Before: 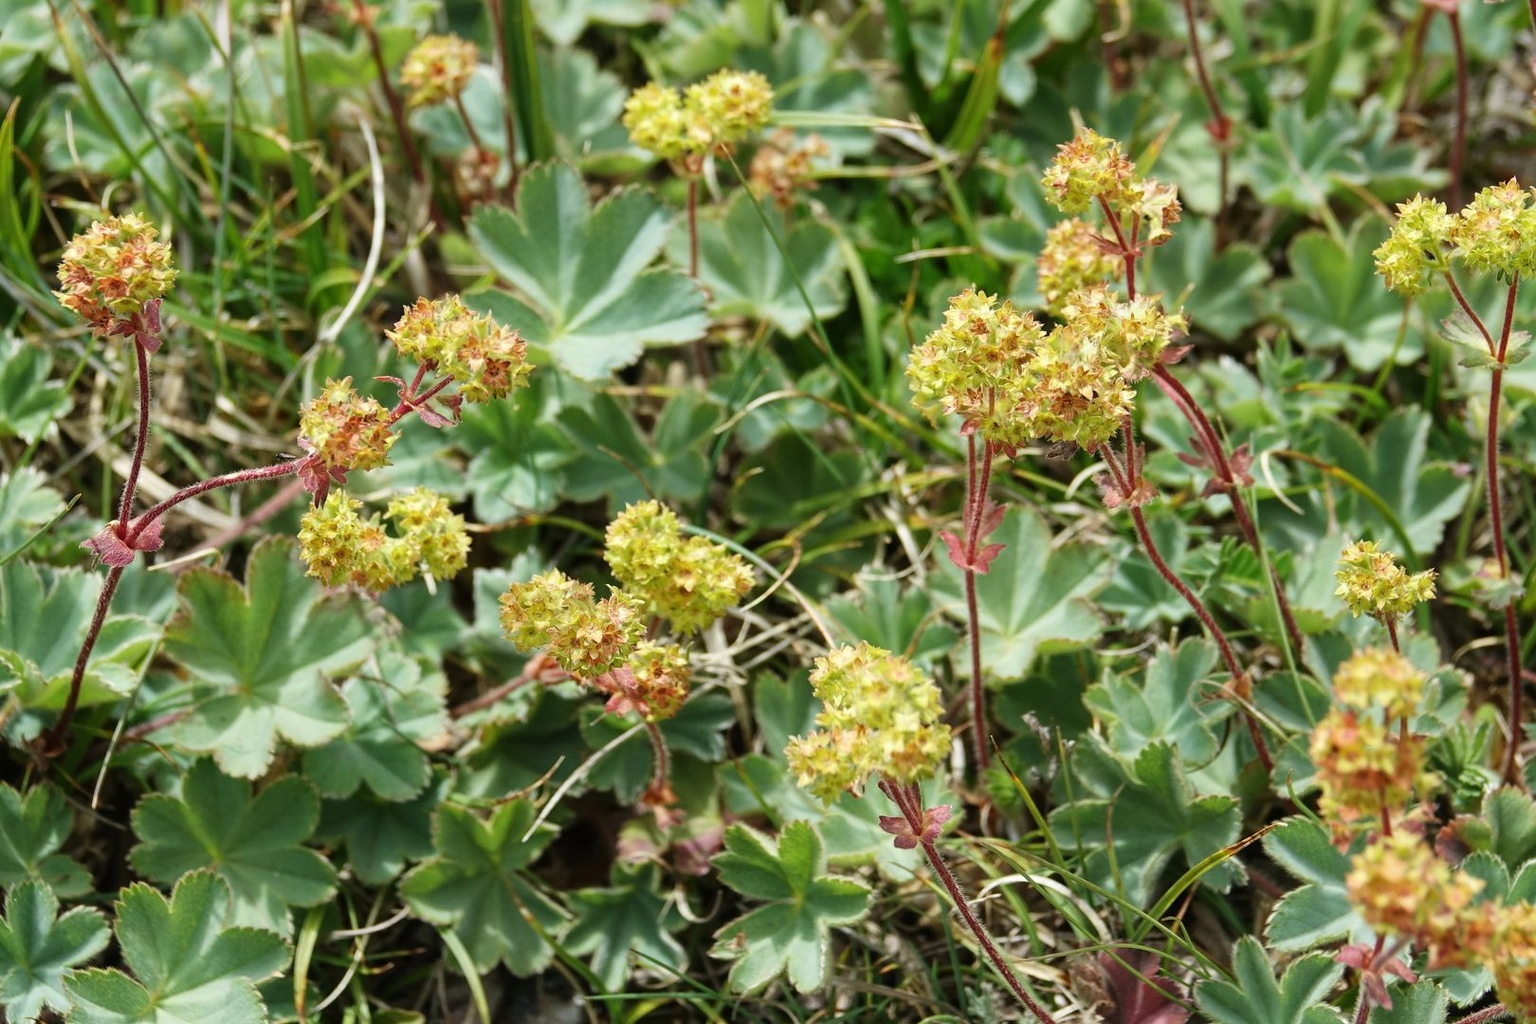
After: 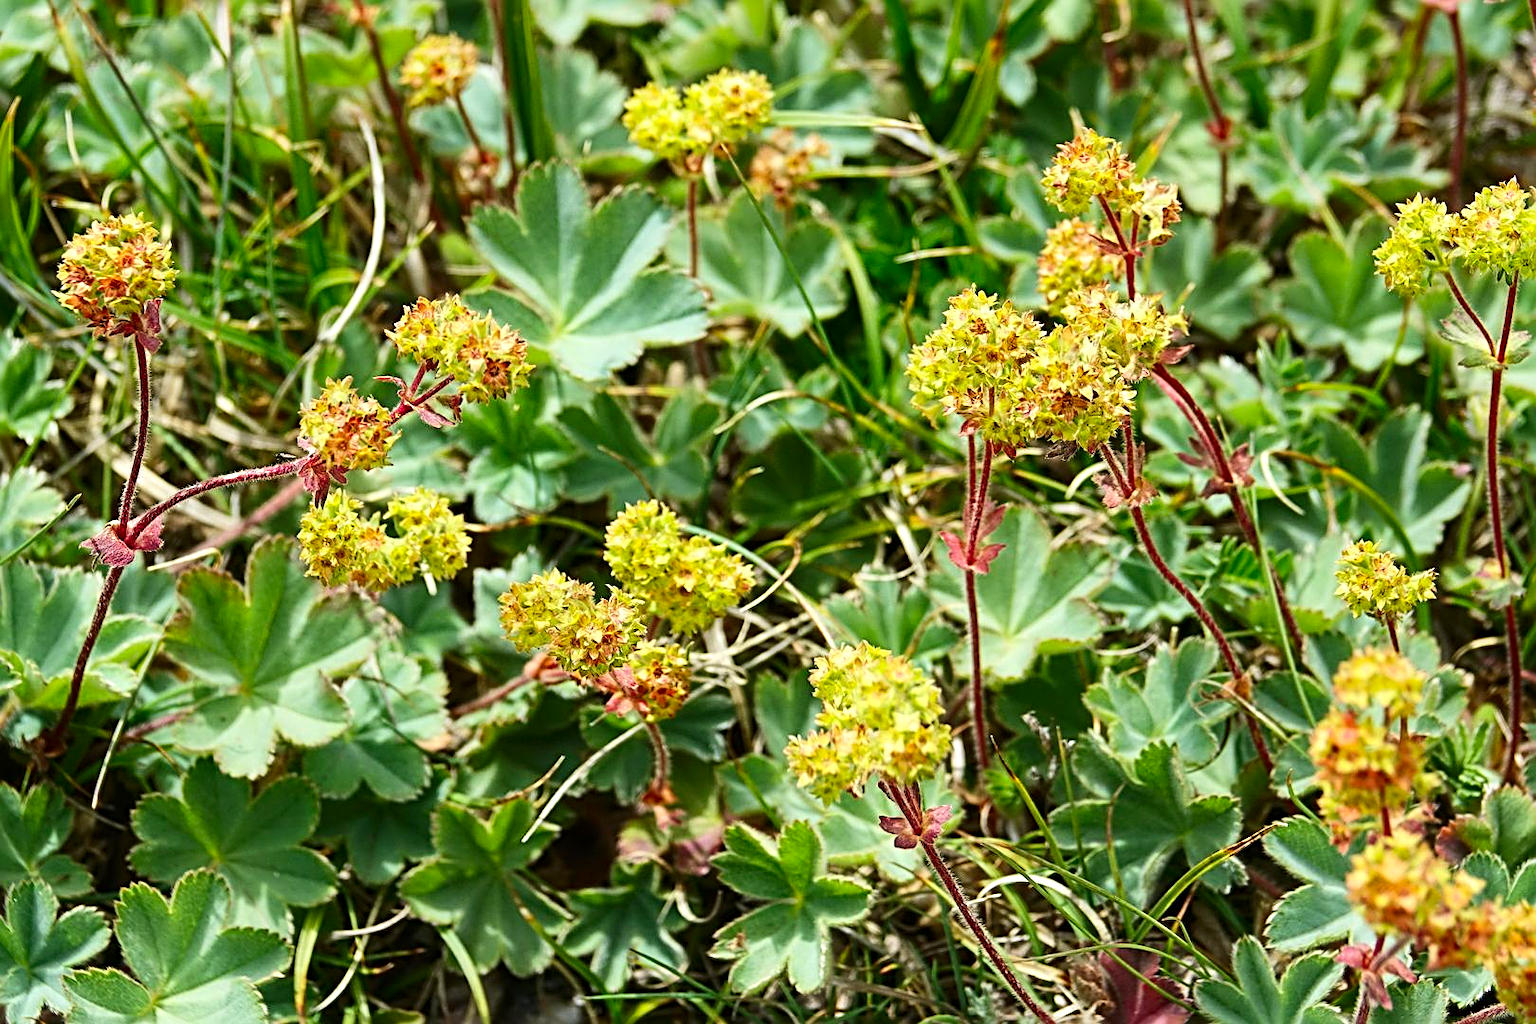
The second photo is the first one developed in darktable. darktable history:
contrast brightness saturation: contrast 0.16, saturation 0.326
exposure: exposure 0.153 EV, compensate highlight preservation false
sharpen: radius 3.055, amount 0.77
tone equalizer: edges refinement/feathering 500, mask exposure compensation -1.57 EV, preserve details no
